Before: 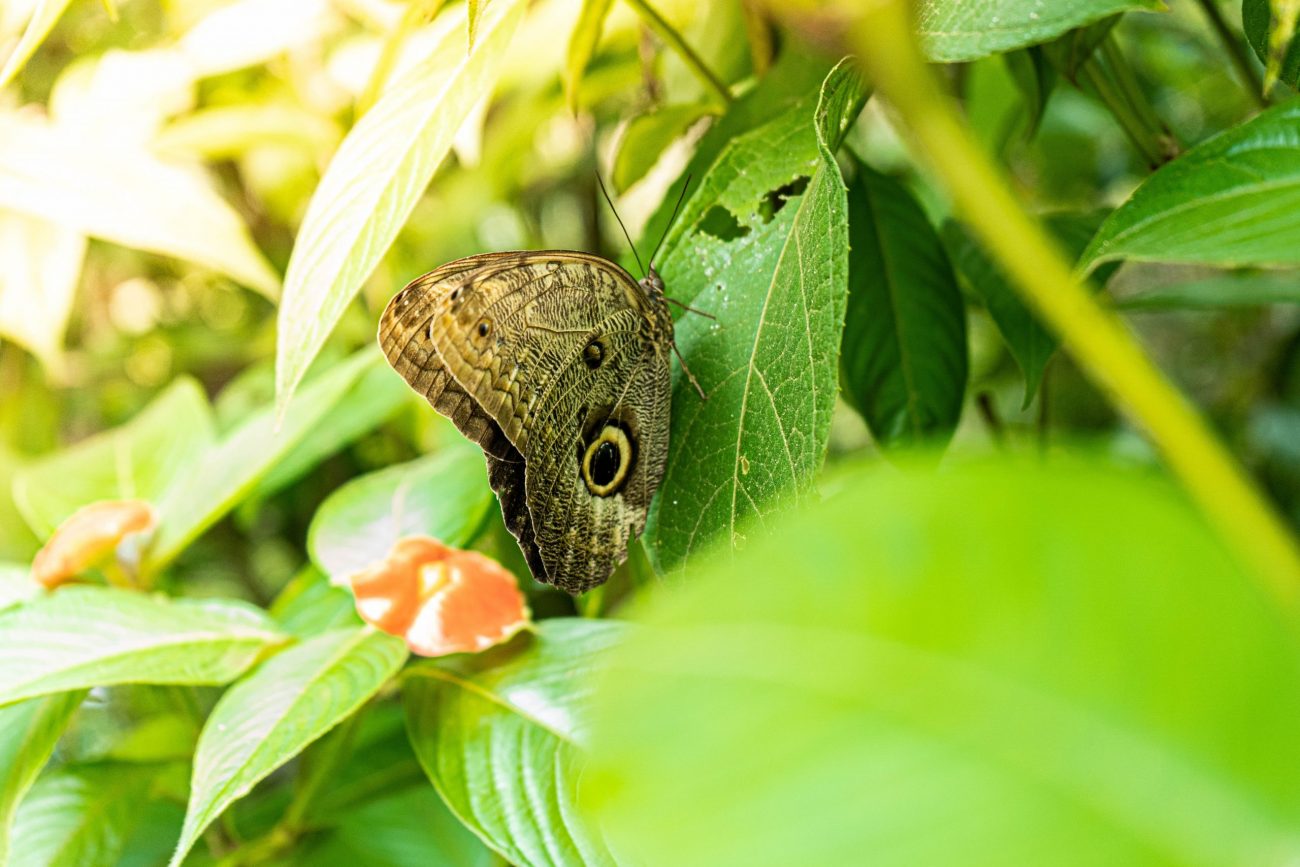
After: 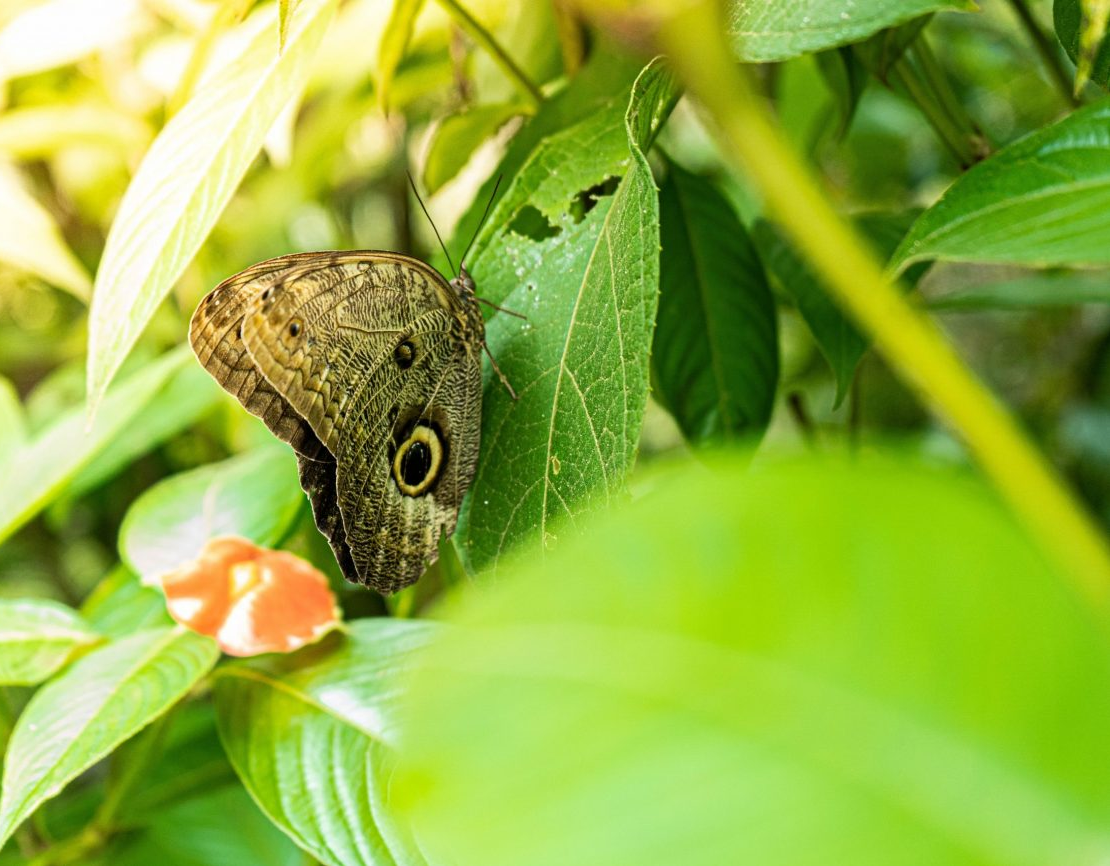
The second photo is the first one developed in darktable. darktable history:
white balance: emerald 1
crop and rotate: left 14.584%
